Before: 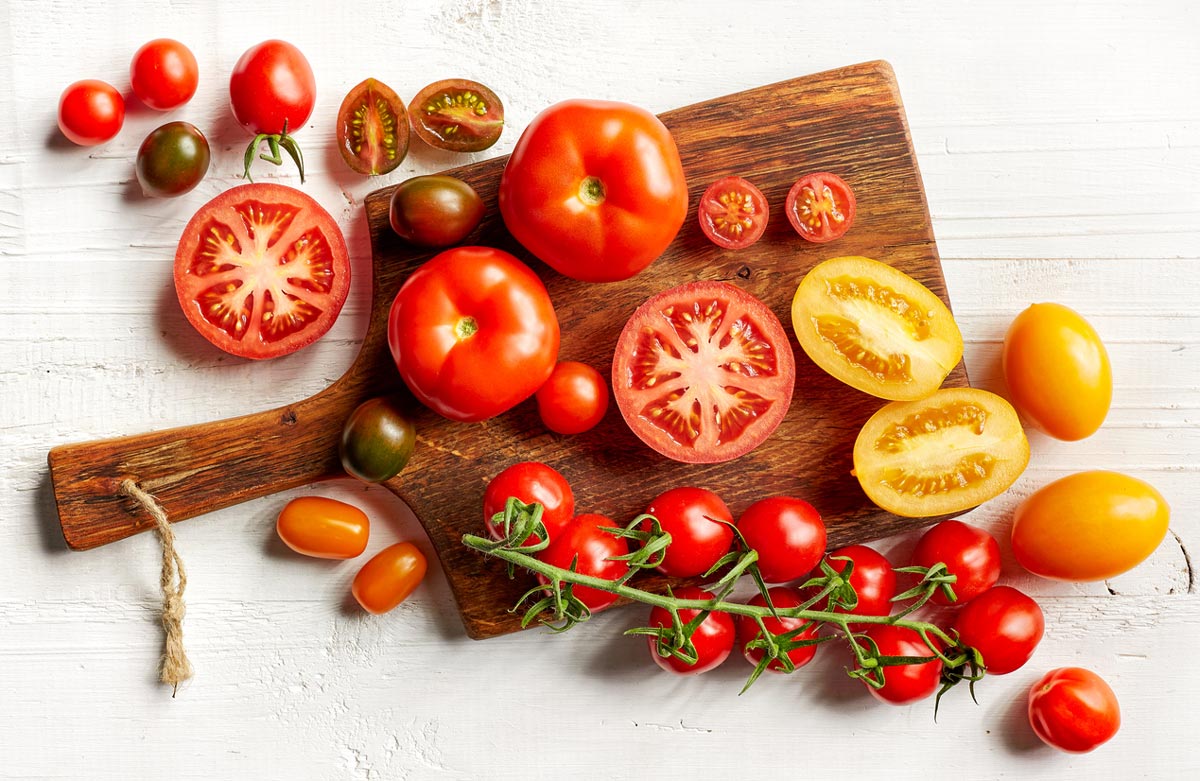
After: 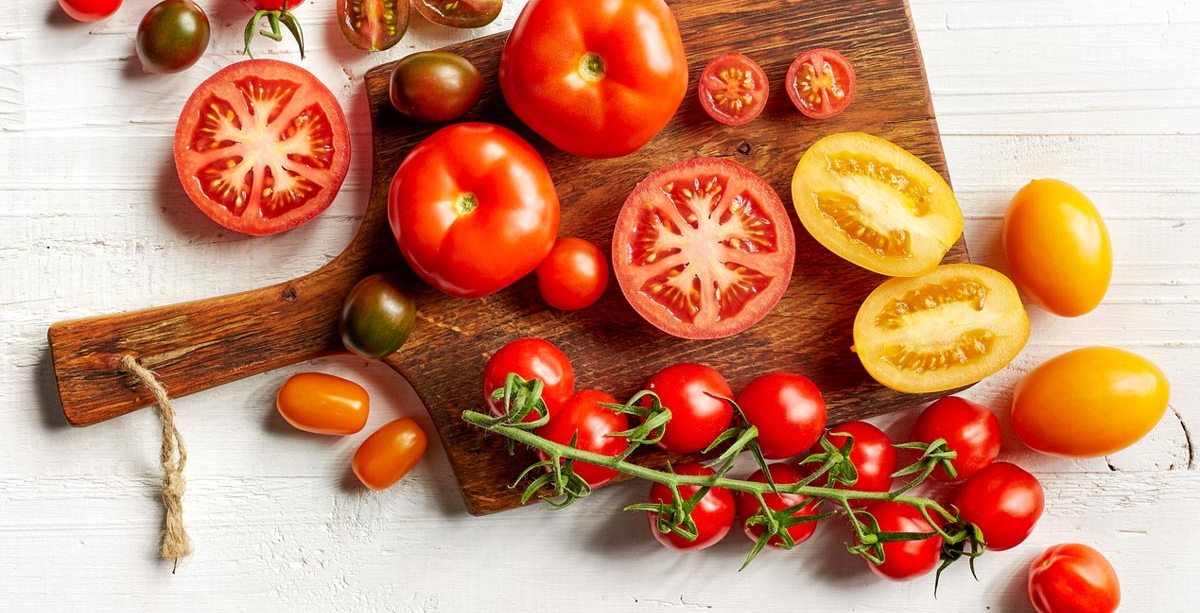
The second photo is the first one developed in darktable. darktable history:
crop and rotate: top 15.897%, bottom 5.491%
